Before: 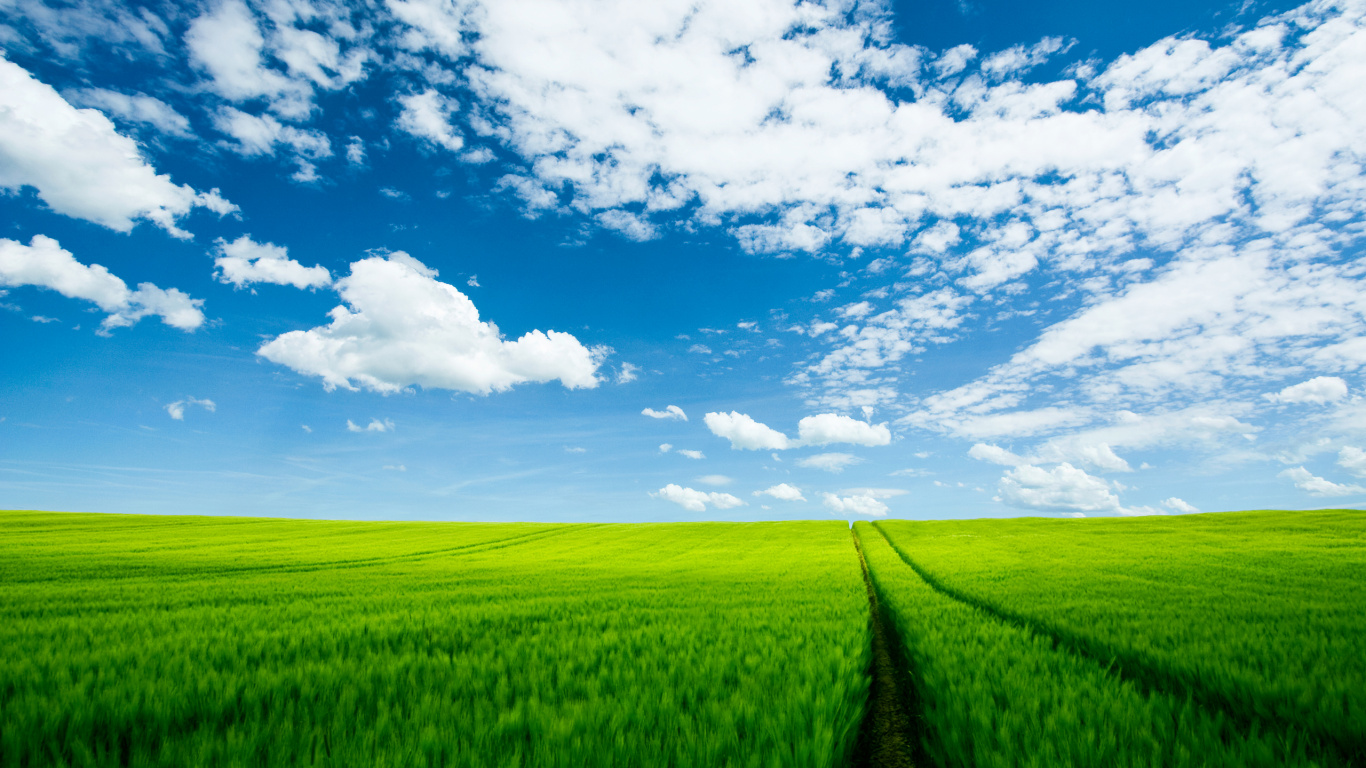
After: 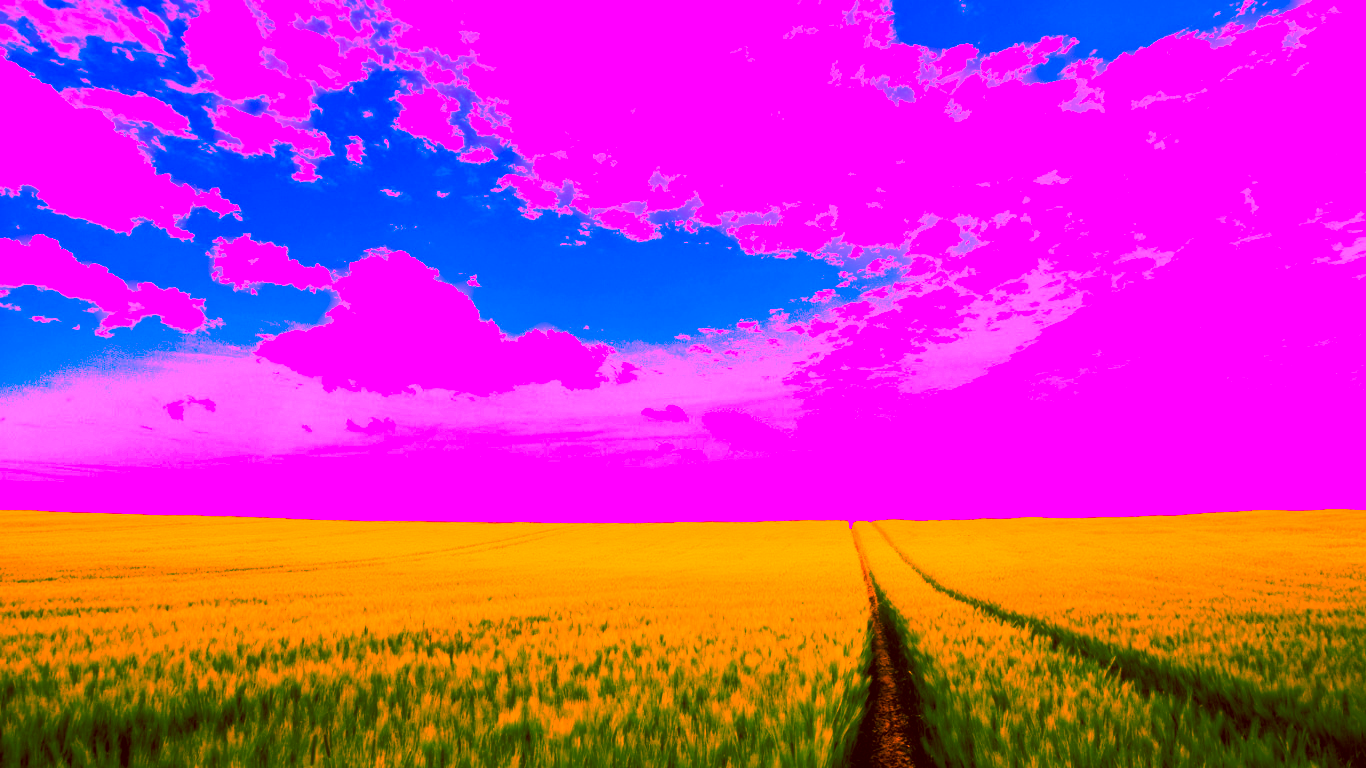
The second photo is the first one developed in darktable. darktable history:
haze removal: strength -0.1, adaptive false
color balance: lift [1, 1.015, 1.004, 0.985], gamma [1, 0.958, 0.971, 1.042], gain [1, 0.956, 0.977, 1.044]
white balance: red 4.26, blue 1.802
rgb levels: preserve colors max RGB
color balance rgb: perceptual saturation grading › global saturation 25%, perceptual brilliance grading › mid-tones 10%, perceptual brilliance grading › shadows 15%, global vibrance 20%
